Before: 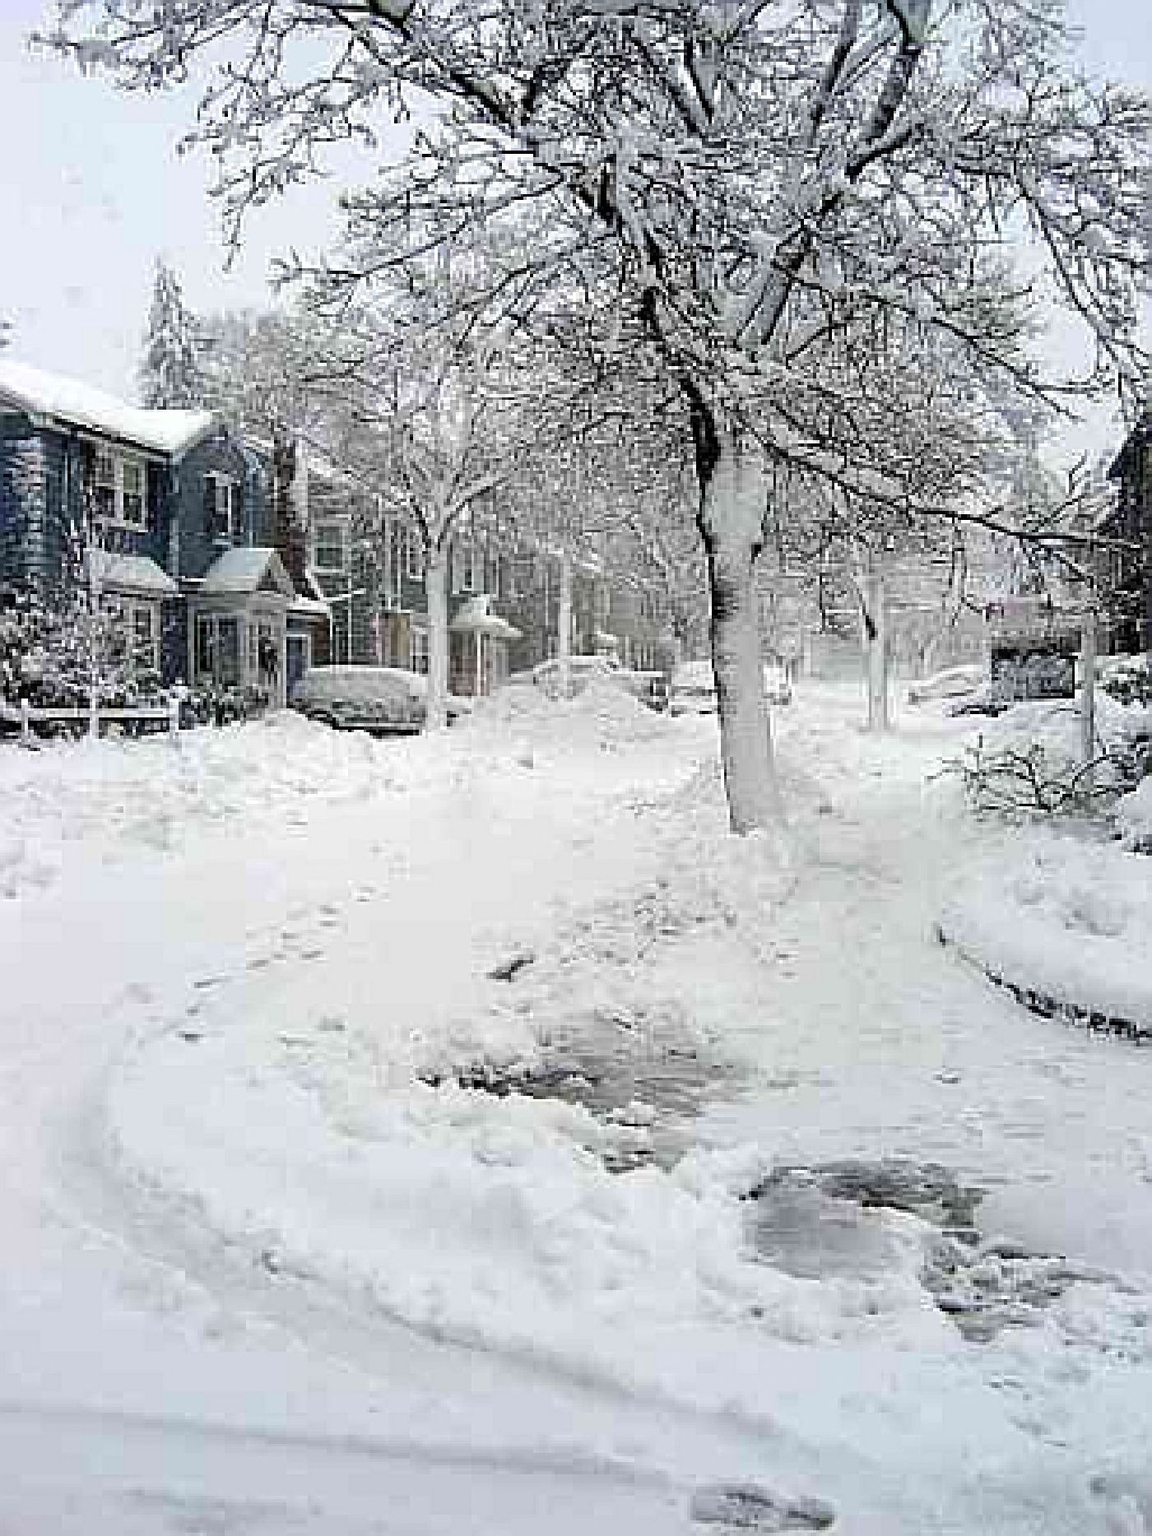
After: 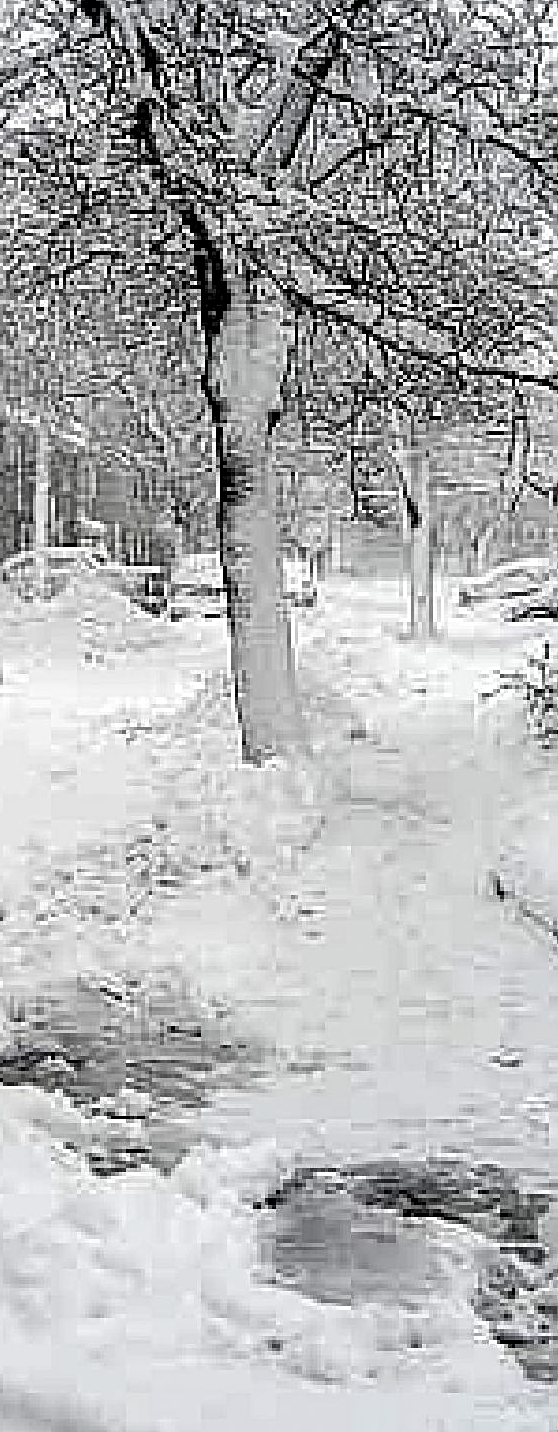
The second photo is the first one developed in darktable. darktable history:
contrast brightness saturation: contrast 0.042, saturation 0.153
local contrast: highlights 29%, shadows 78%, midtone range 0.747
sharpen: radius 2.633, amount 0.654
crop: left 46.124%, top 13.421%, right 13.966%, bottom 9.867%
color zones: curves: ch1 [(0, 0.292) (0.001, 0.292) (0.2, 0.264) (0.4, 0.248) (0.6, 0.248) (0.8, 0.264) (0.999, 0.292) (1, 0.292)], mix 24.61%
